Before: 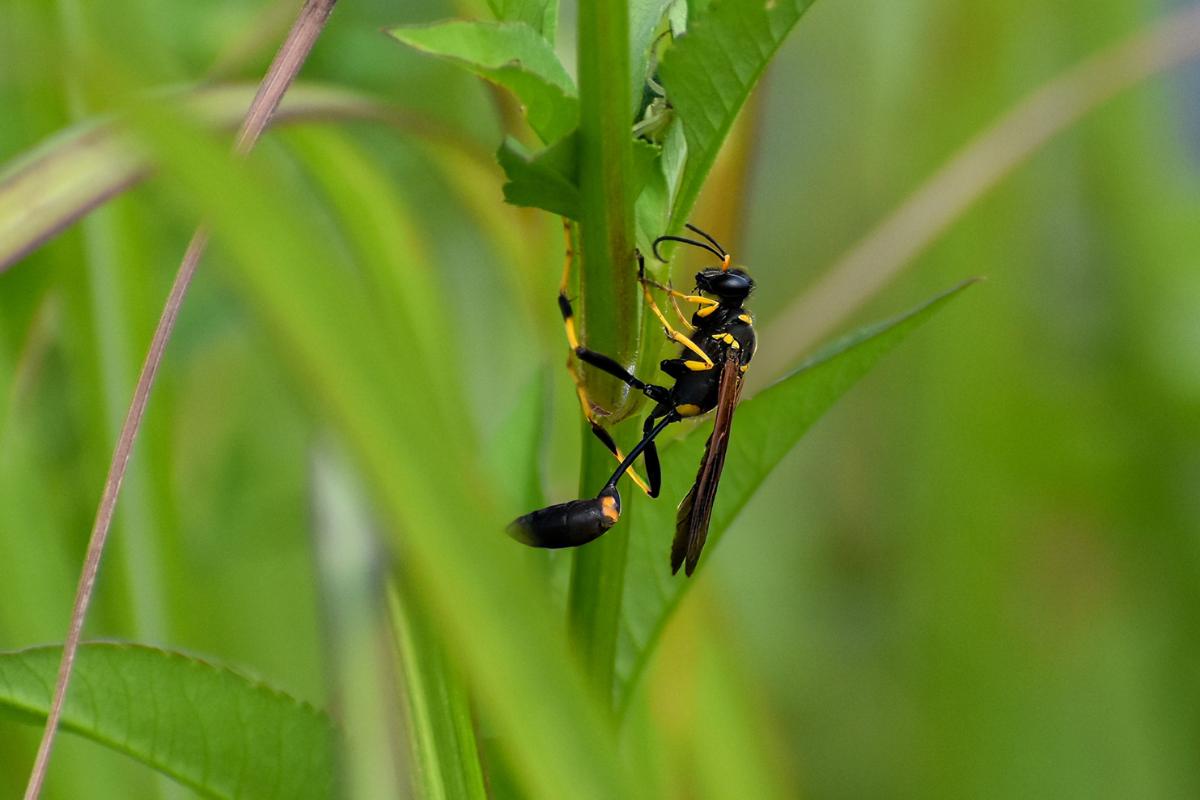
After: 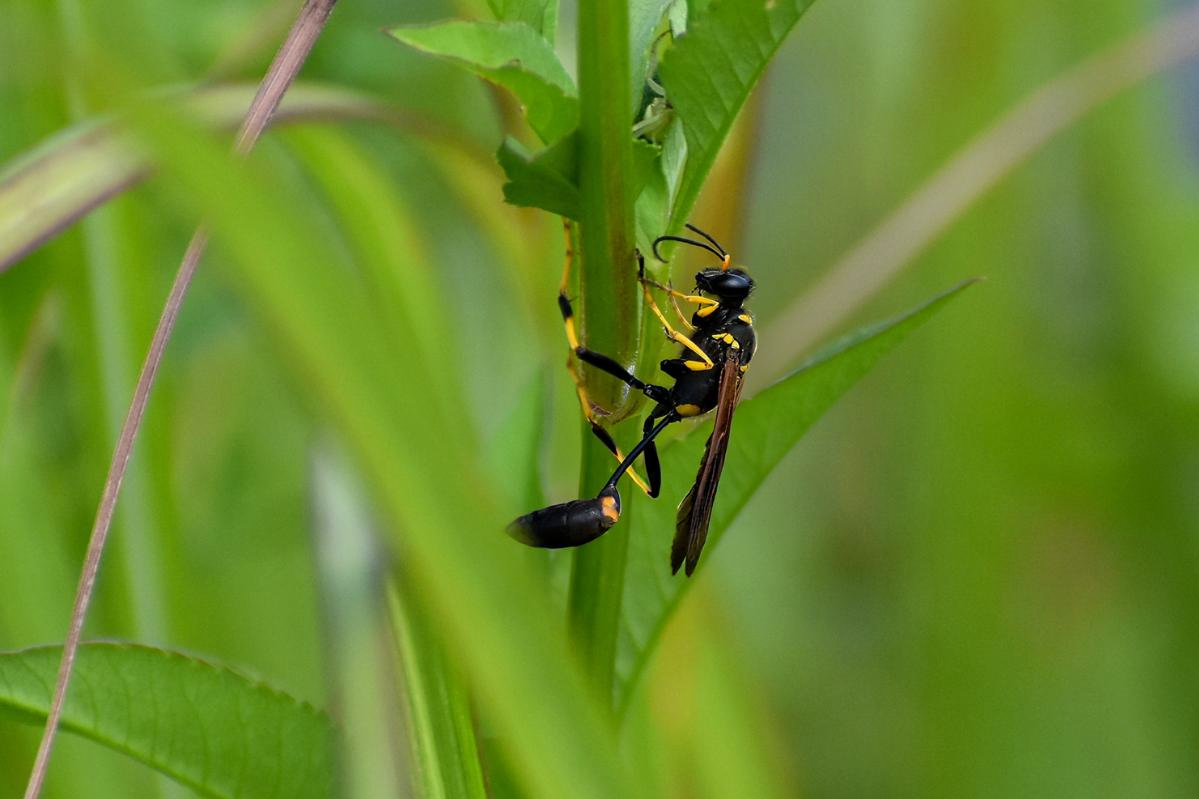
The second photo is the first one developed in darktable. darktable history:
white balance: red 0.98, blue 1.034
color correction: highlights a* -0.137, highlights b* 0.137
